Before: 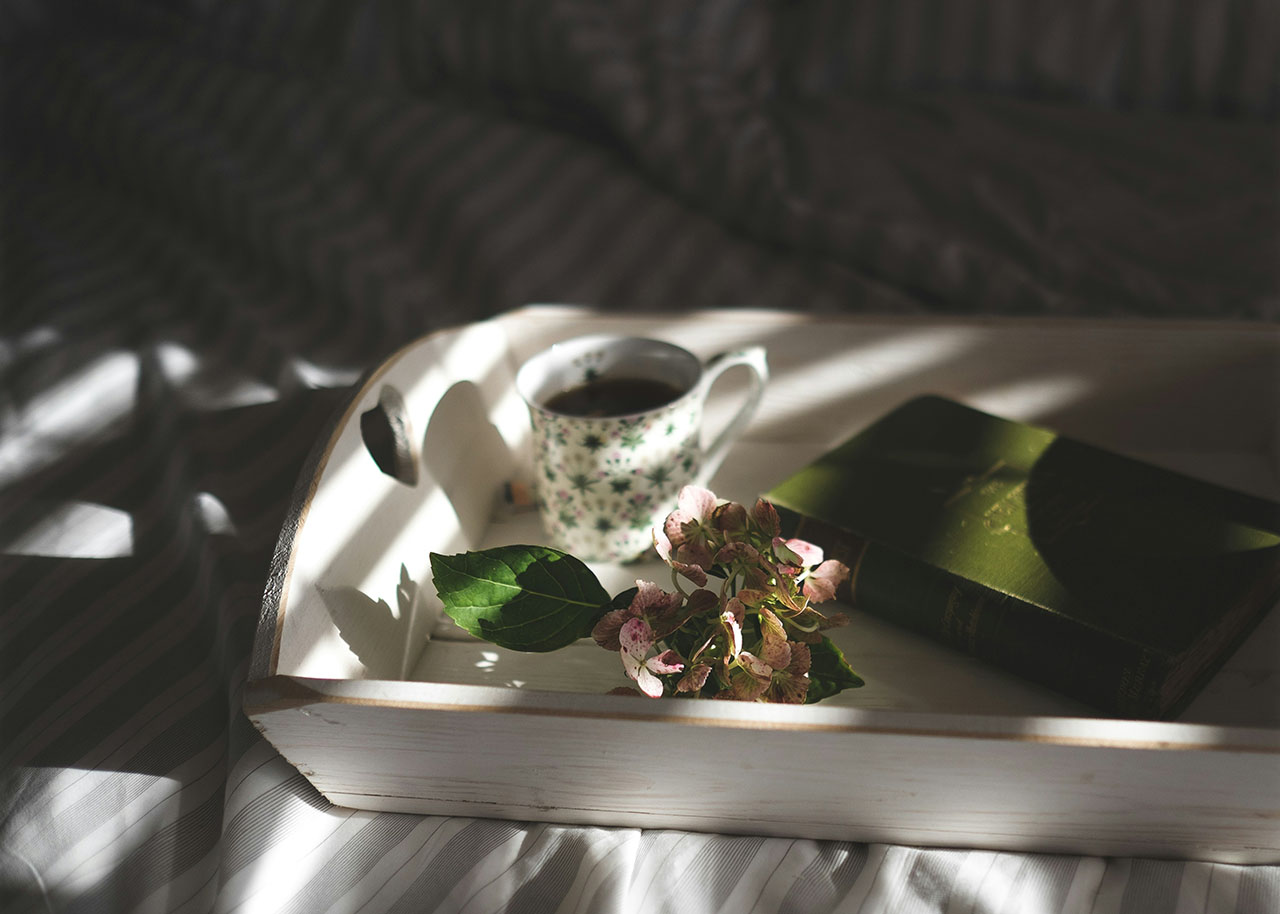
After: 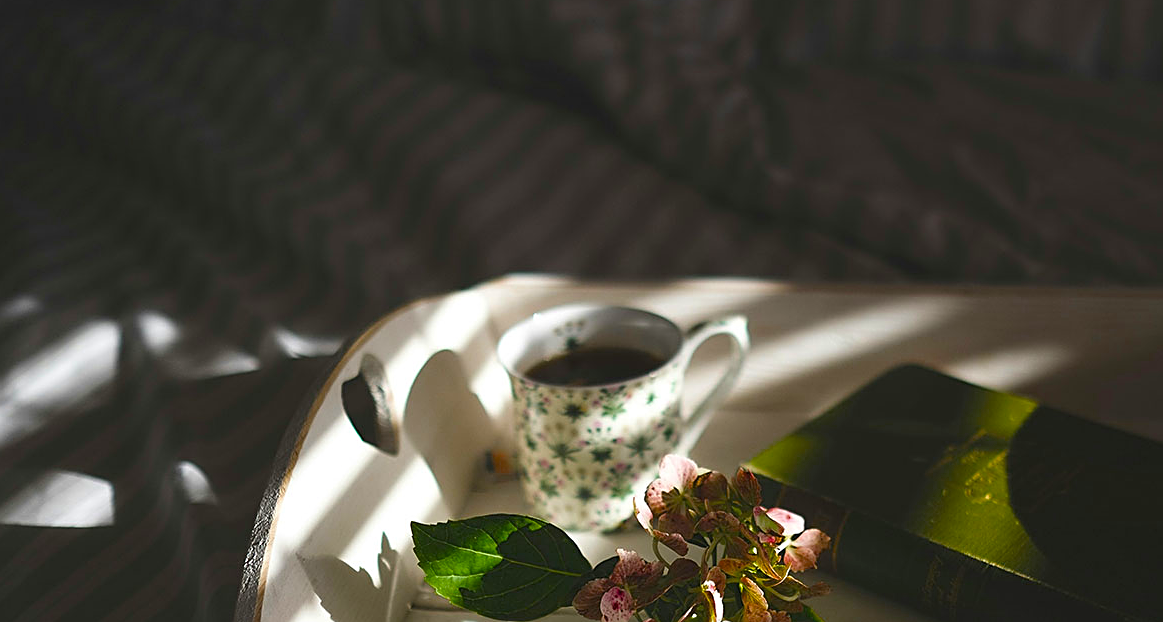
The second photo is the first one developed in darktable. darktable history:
sharpen: on, module defaults
crop: left 1.532%, top 3.418%, right 7.608%, bottom 28.434%
color balance rgb: linear chroma grading › global chroma 9.847%, perceptual saturation grading › global saturation 25.613%, saturation formula JzAzBz (2021)
